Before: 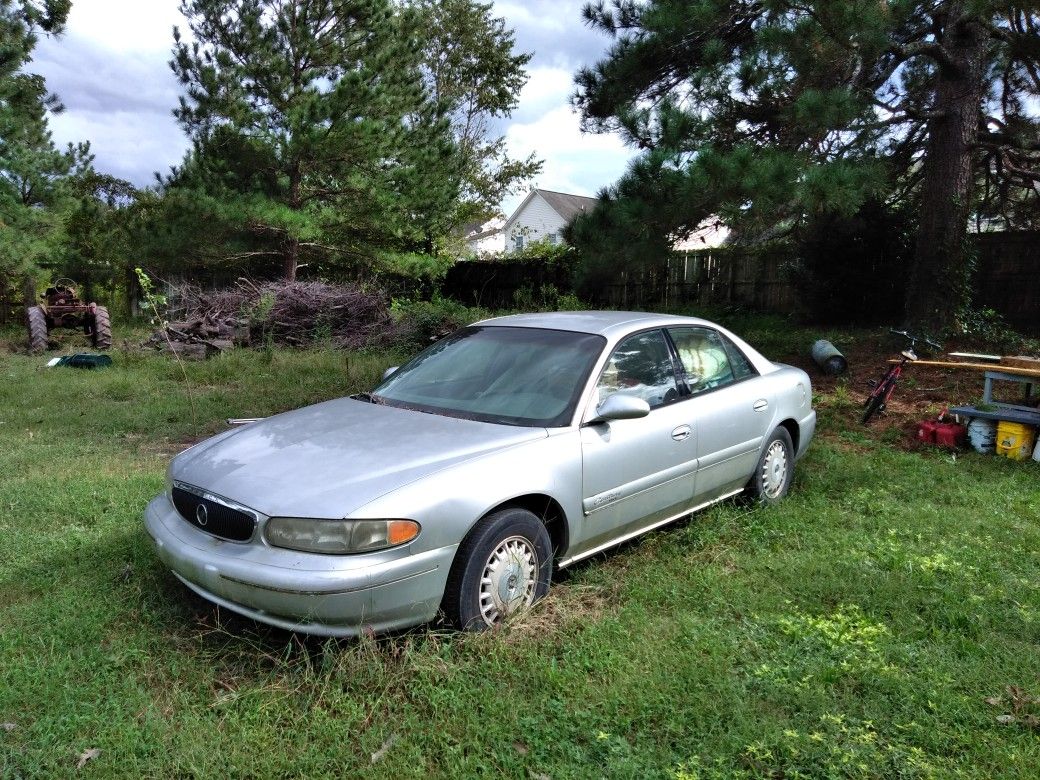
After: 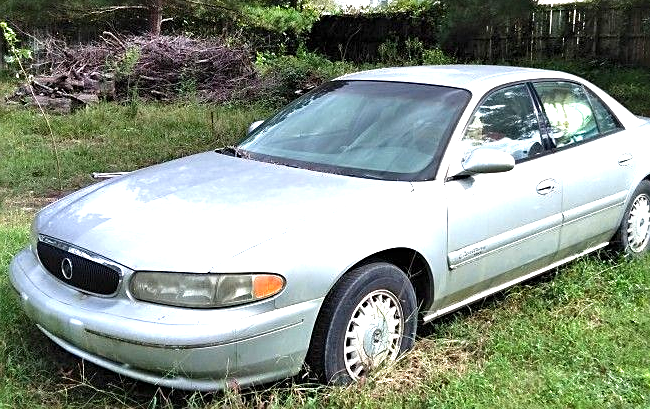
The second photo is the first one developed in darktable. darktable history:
exposure: black level correction 0, exposure 1.001 EV, compensate highlight preservation false
crop: left 12.994%, top 31.64%, right 24.5%, bottom 15.883%
sharpen: radius 1.947
